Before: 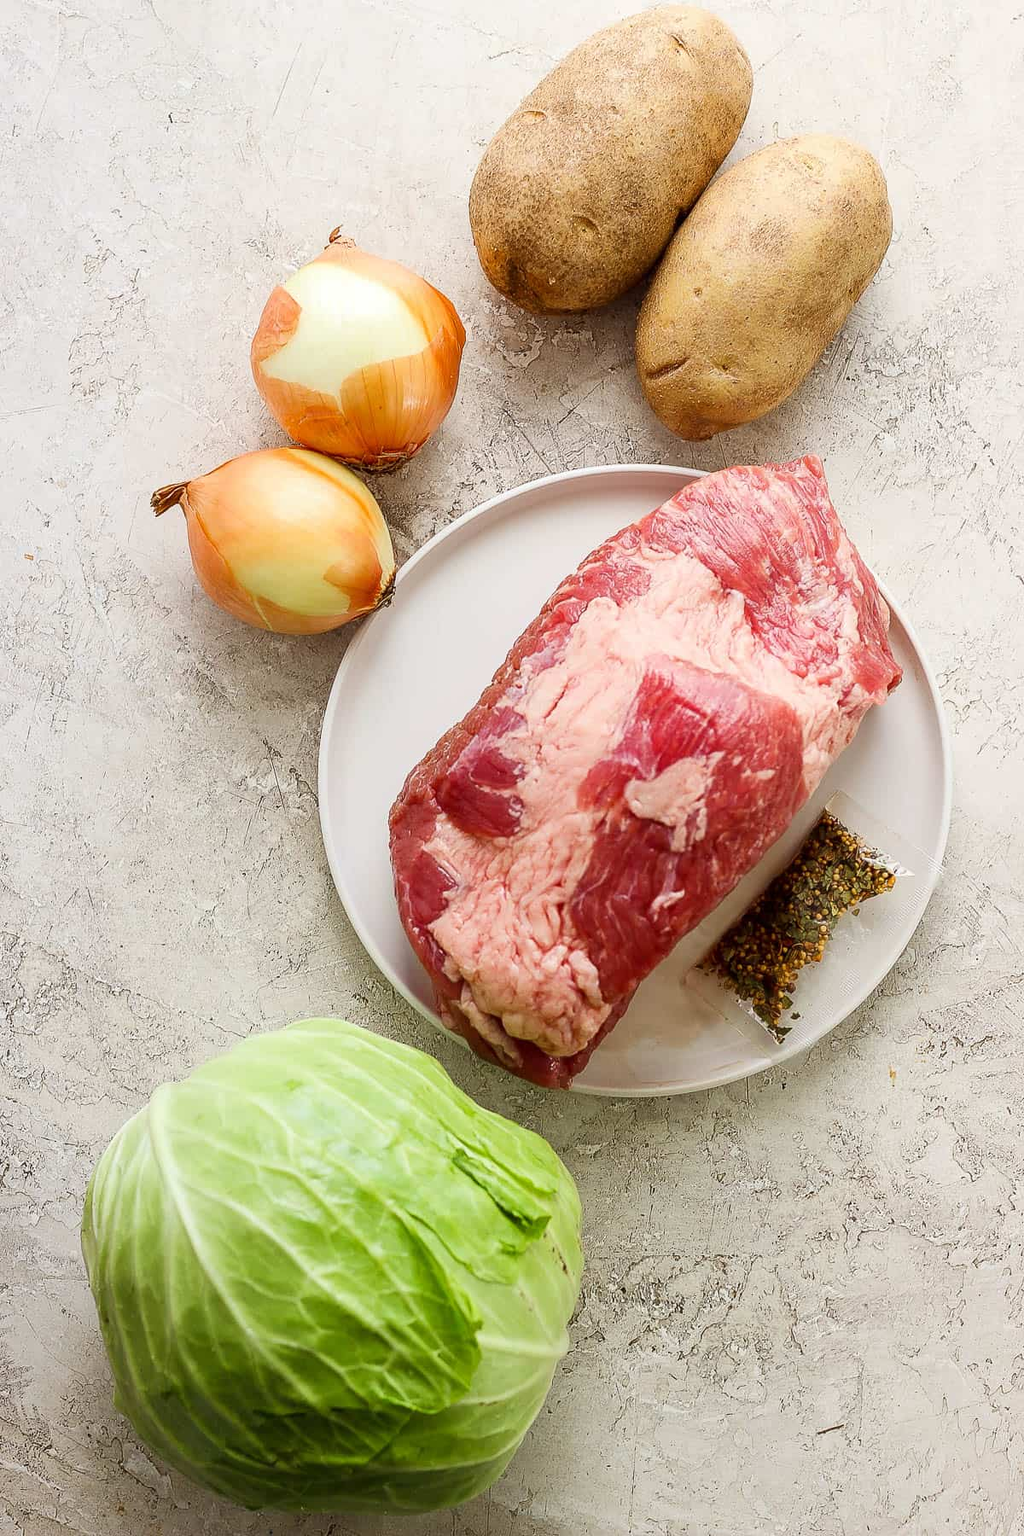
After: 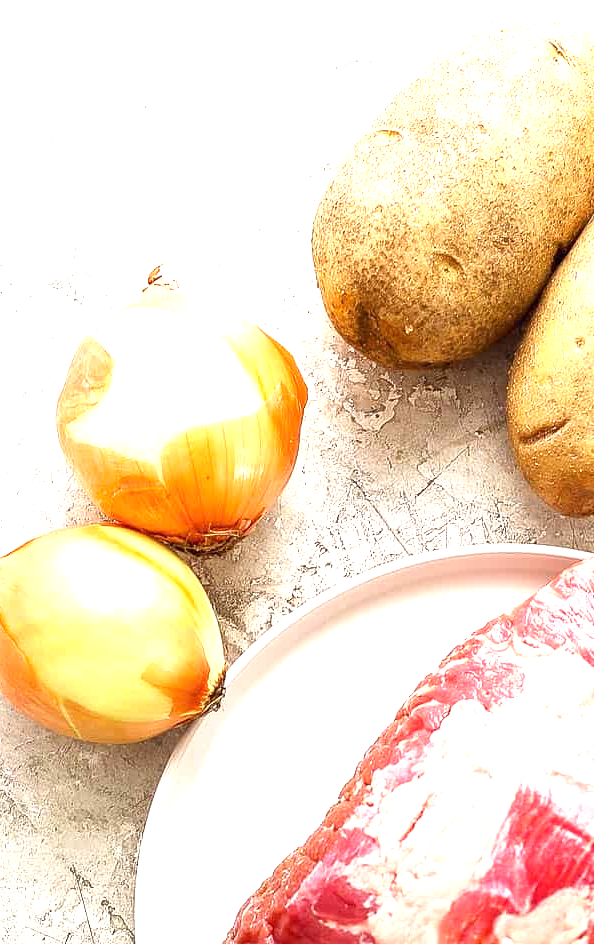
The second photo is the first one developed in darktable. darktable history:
exposure: exposure 1.137 EV, compensate highlight preservation false
crop: left 19.891%, right 30.383%, bottom 46.984%
